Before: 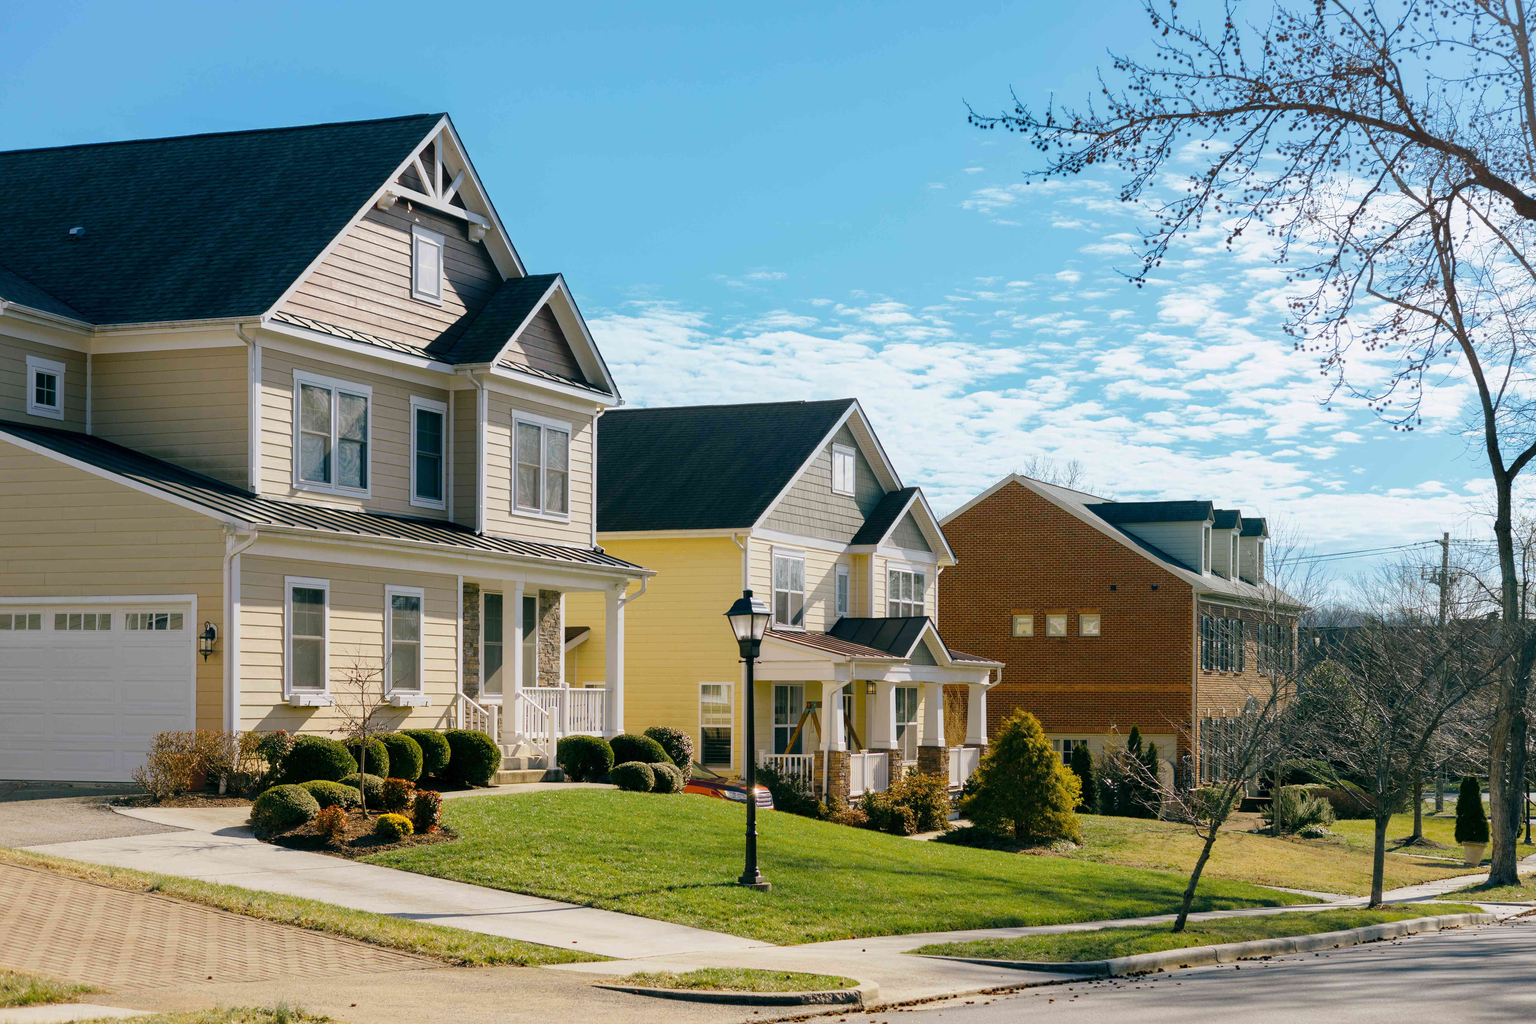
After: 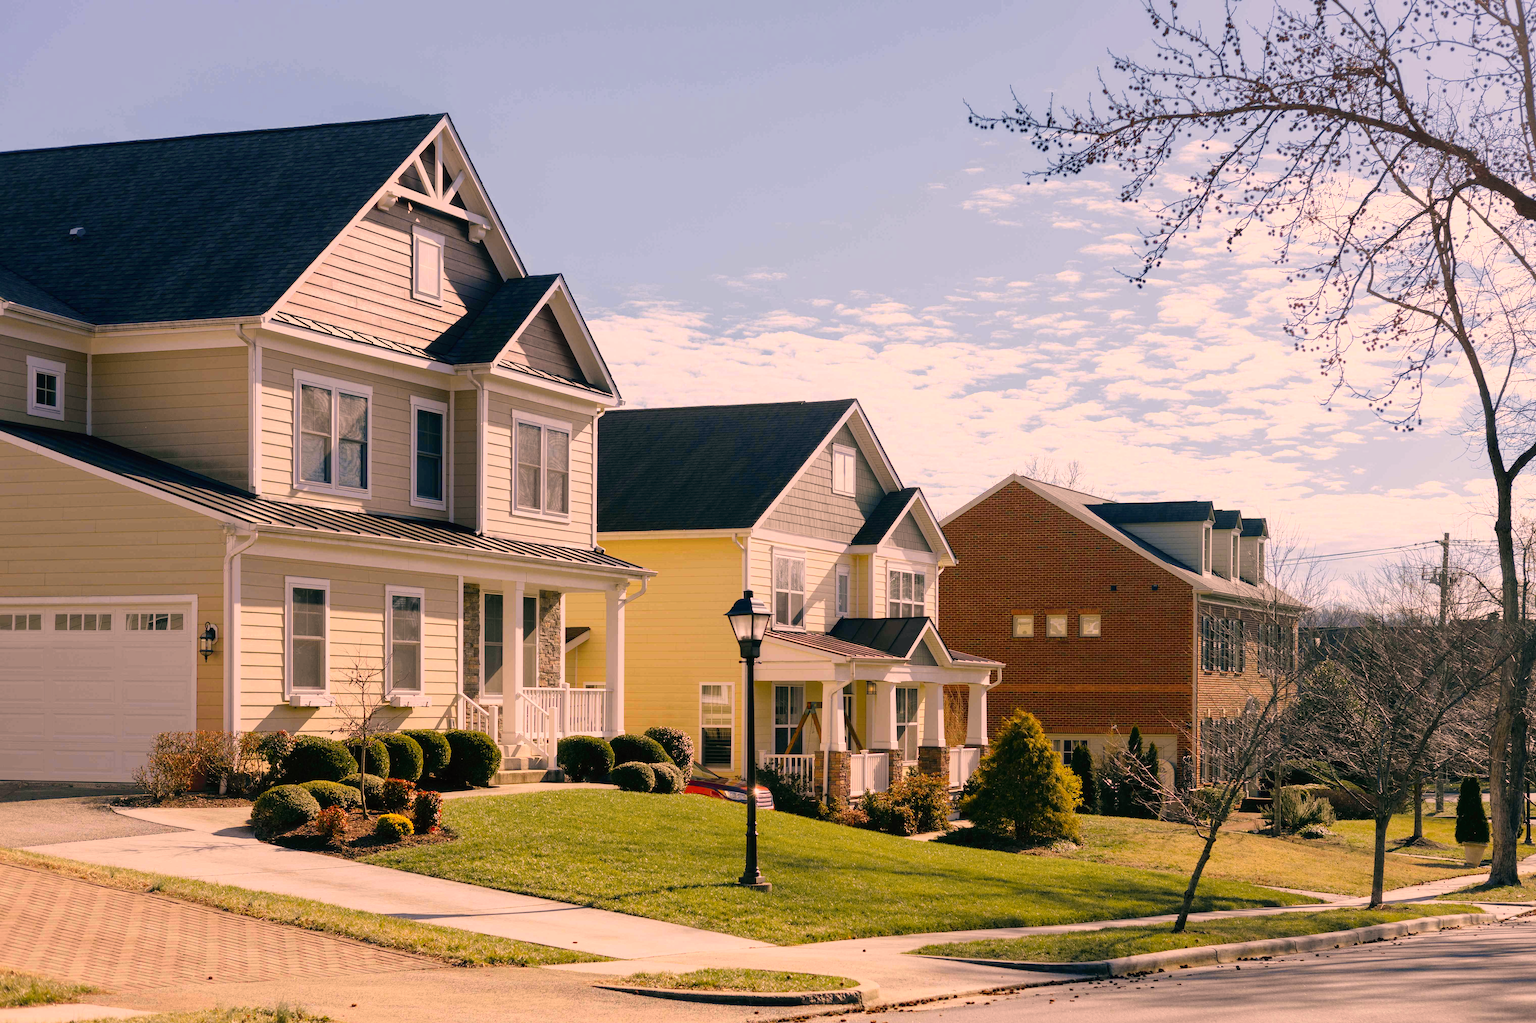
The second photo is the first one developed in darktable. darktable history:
color correction: highlights a* 21.16, highlights b* 19.61
tone curve: curves: ch0 [(0, 0.012) (0.056, 0.046) (0.218, 0.213) (0.606, 0.62) (0.82, 0.846) (1, 1)]; ch1 [(0, 0) (0.226, 0.261) (0.403, 0.437) (0.469, 0.472) (0.495, 0.499) (0.508, 0.503) (0.545, 0.555) (0.59, 0.598) (0.686, 0.728) (1, 1)]; ch2 [(0, 0) (0.269, 0.299) (0.459, 0.45) (0.498, 0.499) (0.523, 0.512) (0.568, 0.558) (0.634, 0.617) (0.698, 0.677) (0.806, 0.769) (1, 1)], color space Lab, independent channels, preserve colors none
